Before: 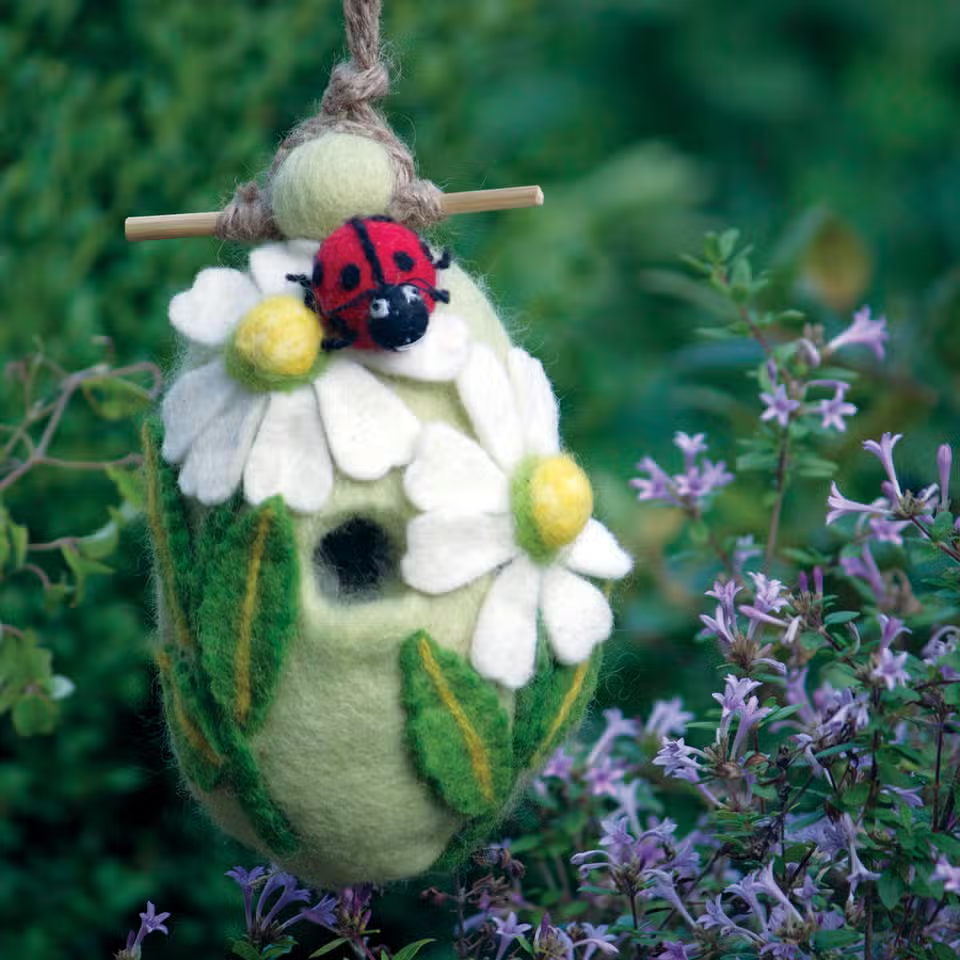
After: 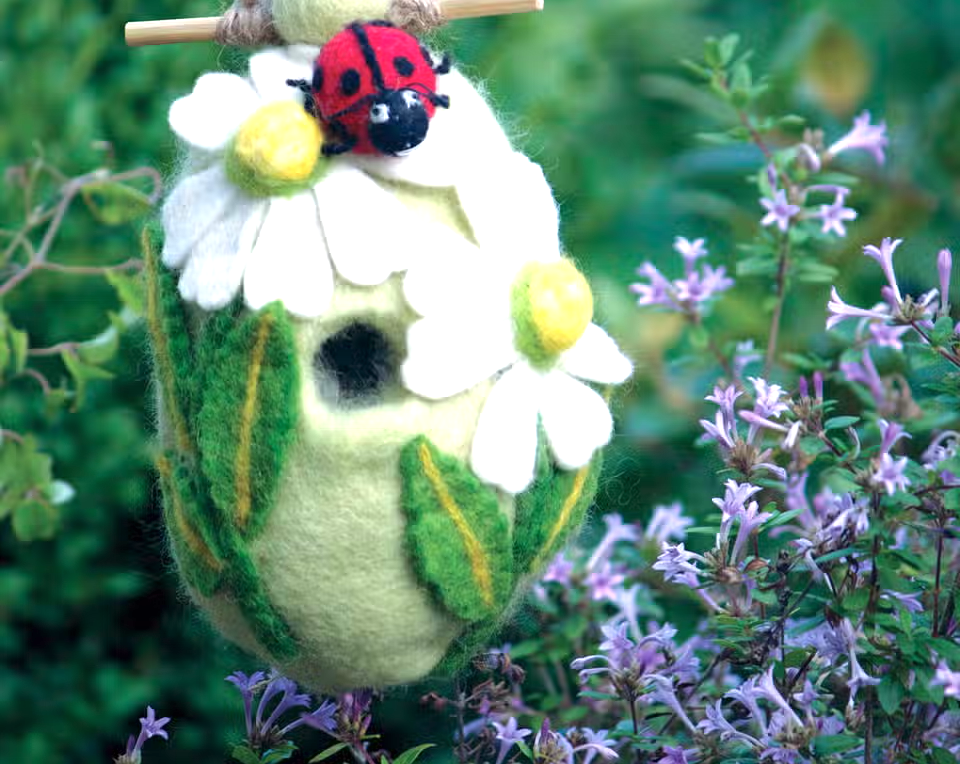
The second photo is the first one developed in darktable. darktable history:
crop and rotate: top 20.362%
exposure: black level correction 0, exposure 0.895 EV, compensate exposure bias true, compensate highlight preservation false
